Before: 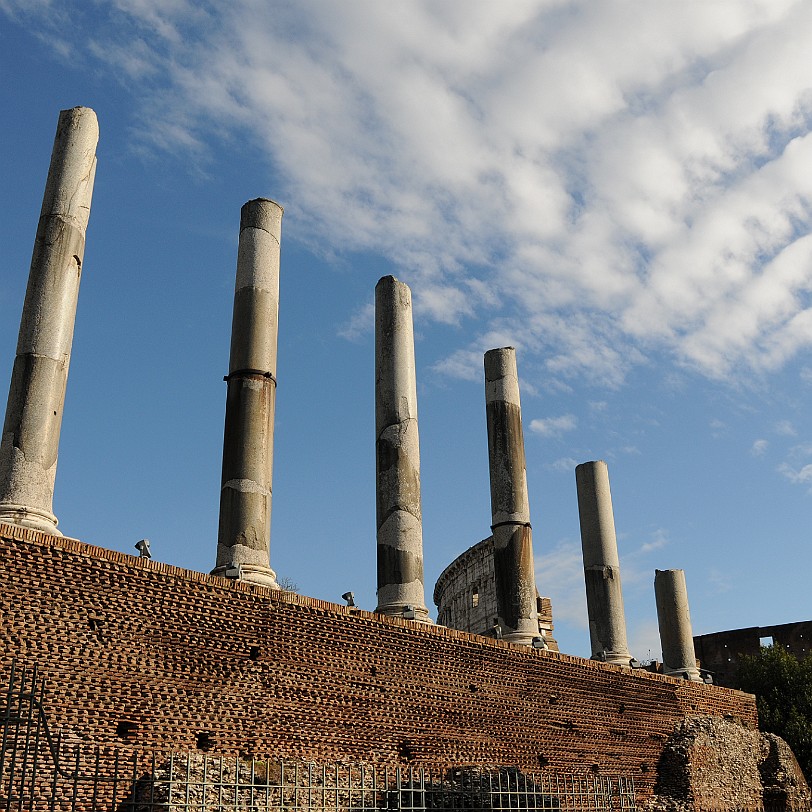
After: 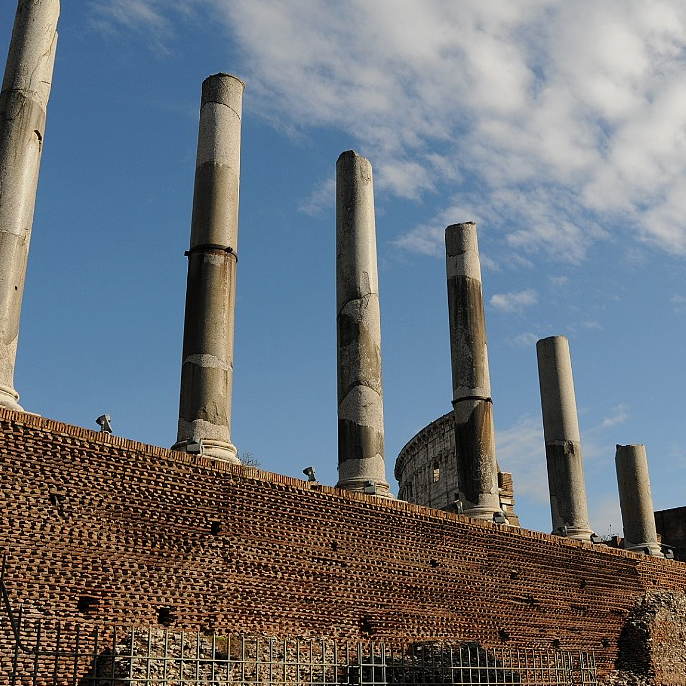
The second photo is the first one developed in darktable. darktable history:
crop and rotate: left 4.842%, top 15.51%, right 10.668%
exposure: exposure -0.153 EV, compensate highlight preservation false
